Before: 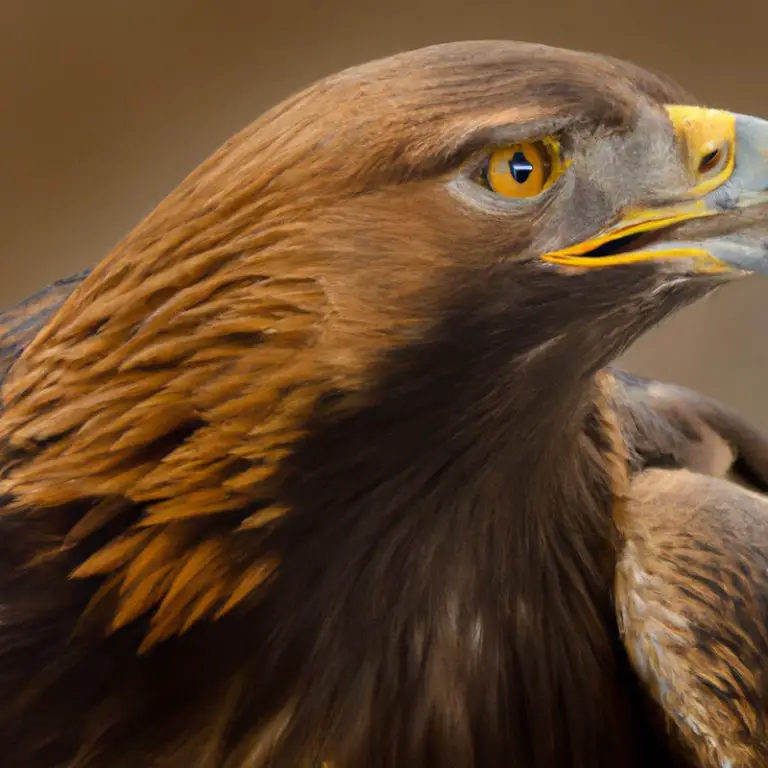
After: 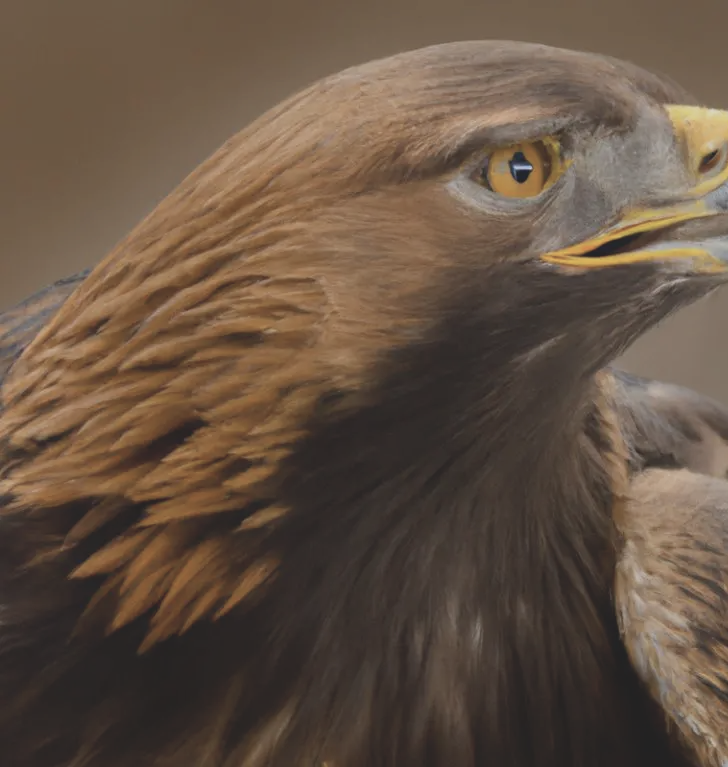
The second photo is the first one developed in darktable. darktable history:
contrast brightness saturation: contrast -0.26, saturation -0.43
crop and rotate: right 5.167%
